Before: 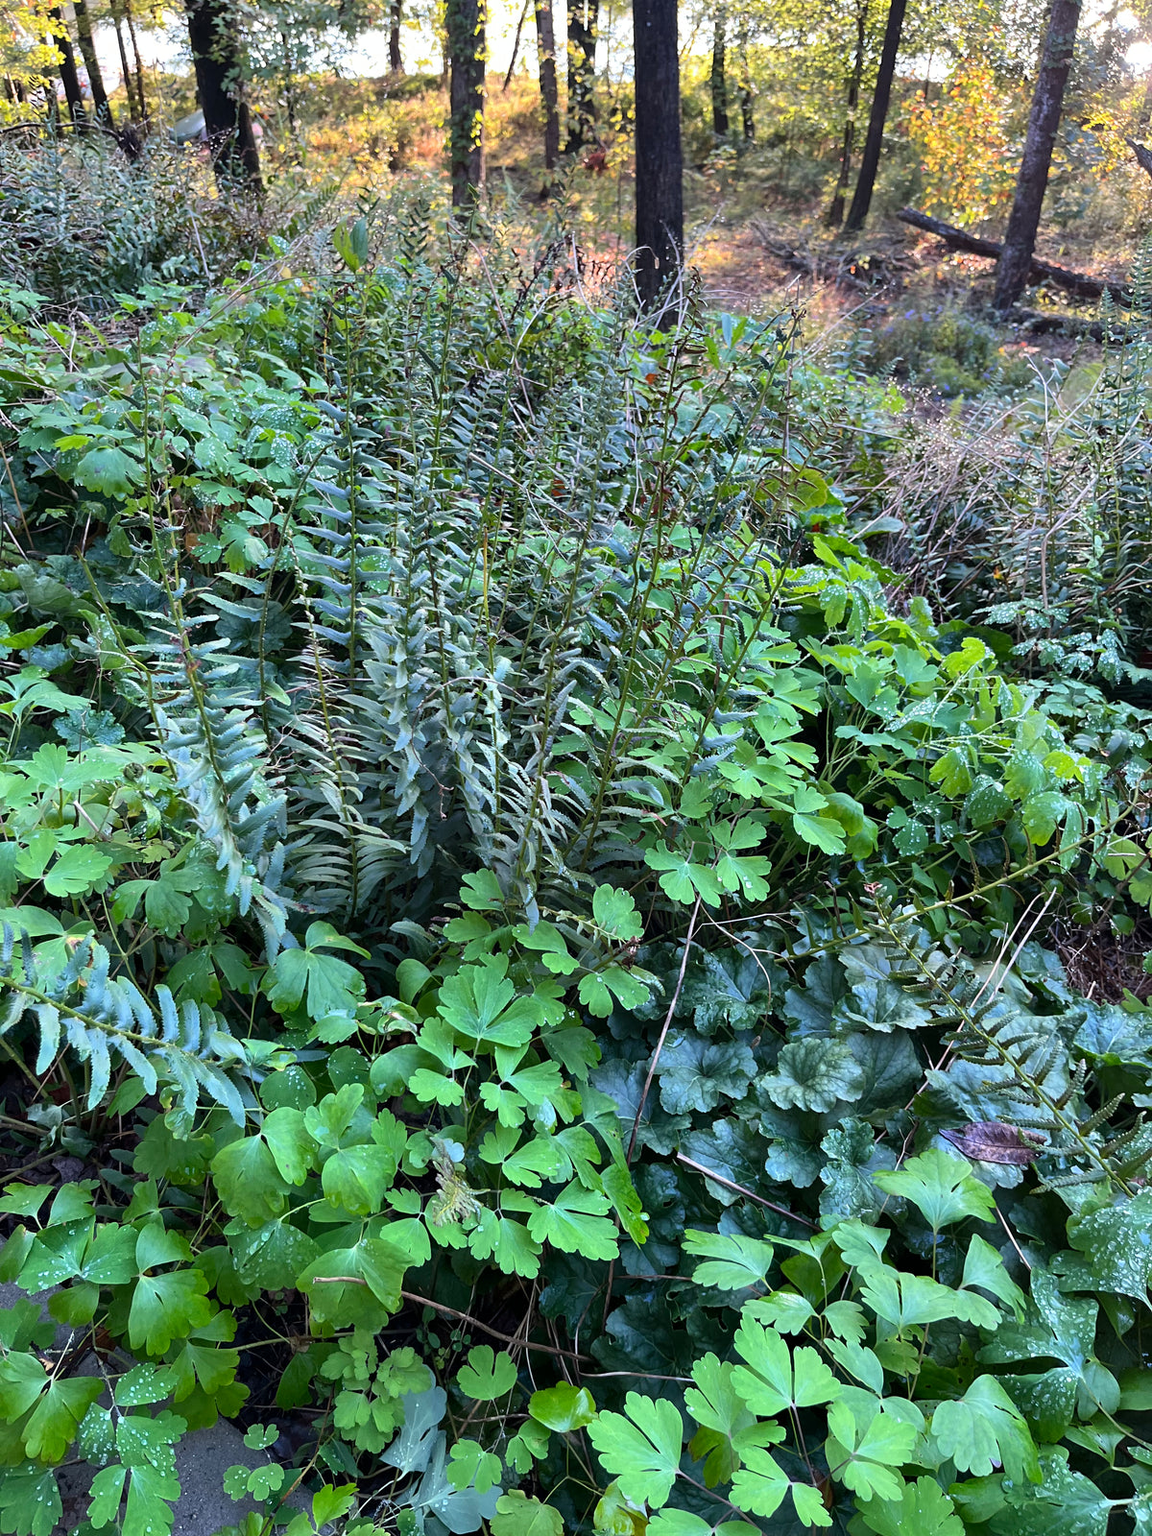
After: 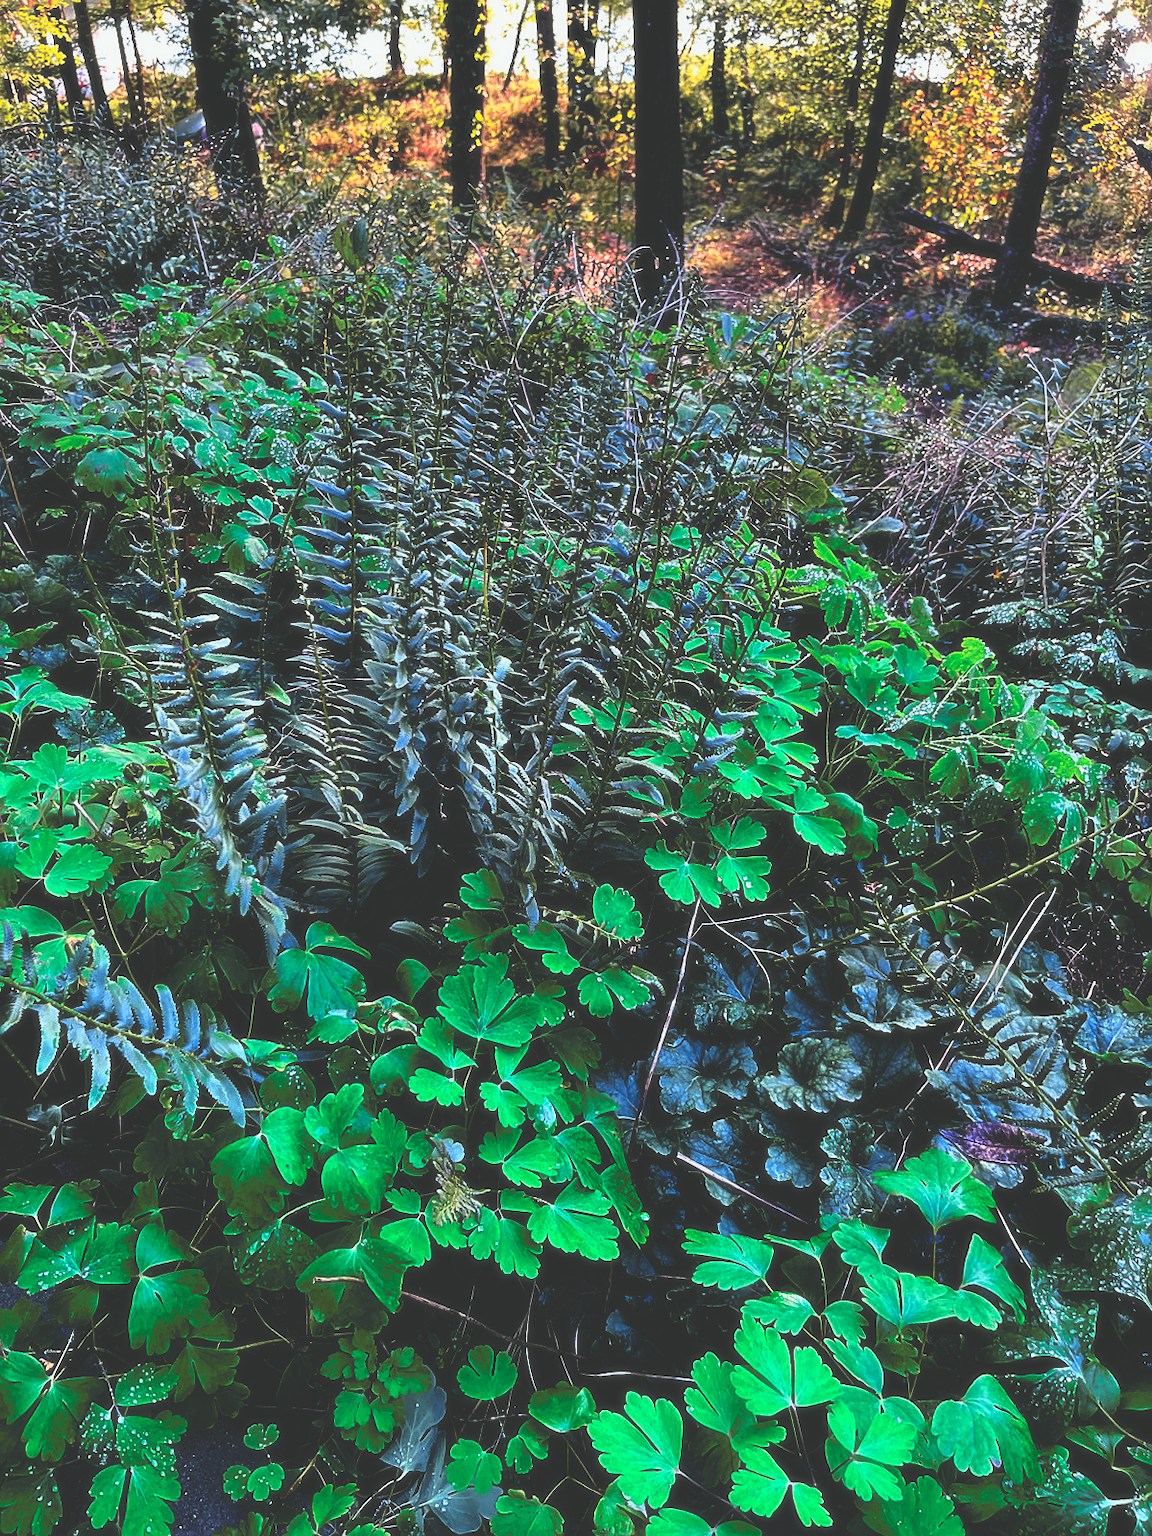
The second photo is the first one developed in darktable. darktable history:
sharpen: on, module defaults
tone equalizer: -8 EV 0.25 EV, -7 EV 0.417 EV, -6 EV 0.417 EV, -5 EV 0.25 EV, -3 EV -0.25 EV, -2 EV -0.417 EV, -1 EV -0.417 EV, +0 EV -0.25 EV, edges refinement/feathering 500, mask exposure compensation -1.57 EV, preserve details guided filter
soften: size 10%, saturation 50%, brightness 0.2 EV, mix 10%
base curve: curves: ch0 [(0, 0.036) (0.083, 0.04) (0.804, 1)], preserve colors none
tone curve: curves: ch0 [(0, 0) (0.105, 0.068) (0.195, 0.162) (0.283, 0.283) (0.384, 0.404) (0.485, 0.531) (0.638, 0.681) (0.795, 0.879) (1, 0.977)]; ch1 [(0, 0) (0.161, 0.092) (0.35, 0.33) (0.379, 0.401) (0.456, 0.469) (0.504, 0.5) (0.512, 0.514) (0.58, 0.597) (0.635, 0.646) (1, 1)]; ch2 [(0, 0) (0.371, 0.362) (0.437, 0.437) (0.5, 0.5) (0.53, 0.523) (0.56, 0.58) (0.622, 0.606) (1, 1)], color space Lab, independent channels, preserve colors none
